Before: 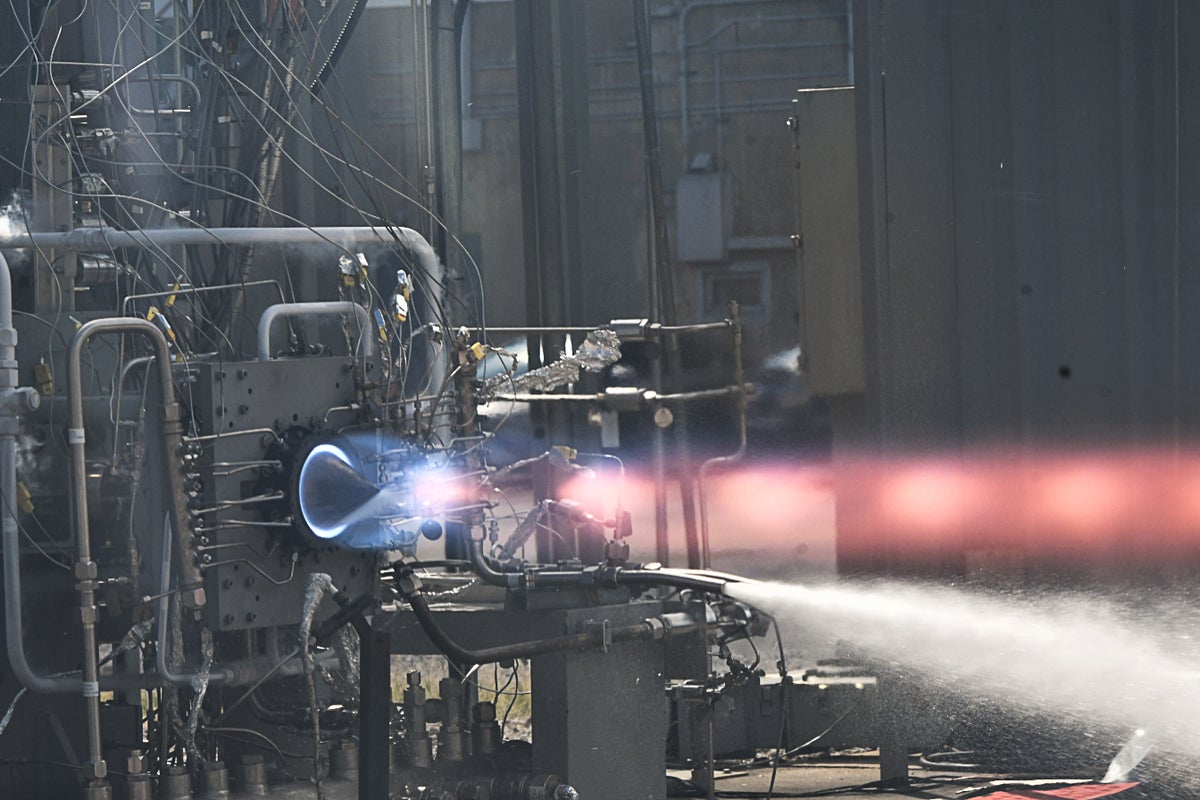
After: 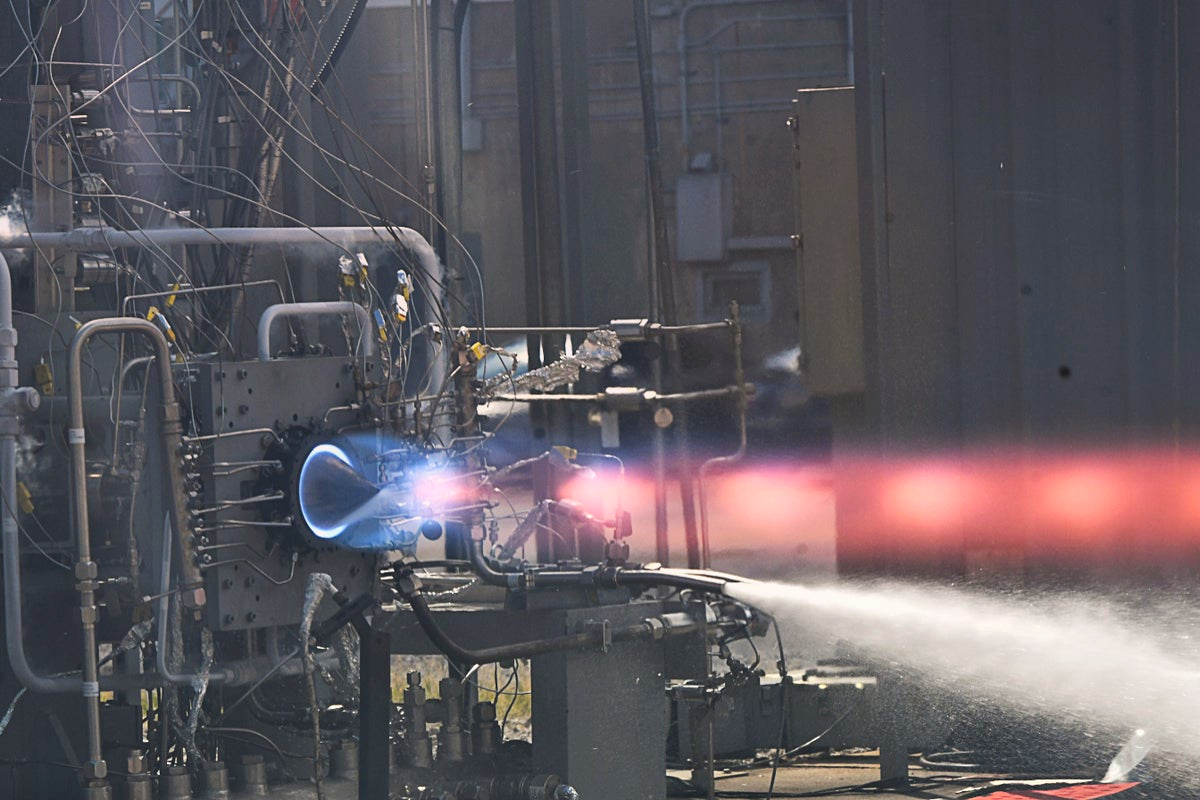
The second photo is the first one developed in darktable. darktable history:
color balance rgb: perceptual saturation grading › global saturation 30%, global vibrance 20%
shadows and highlights: shadows 25, highlights -25
graduated density: density 0.38 EV, hardness 21%, rotation -6.11°, saturation 32%
